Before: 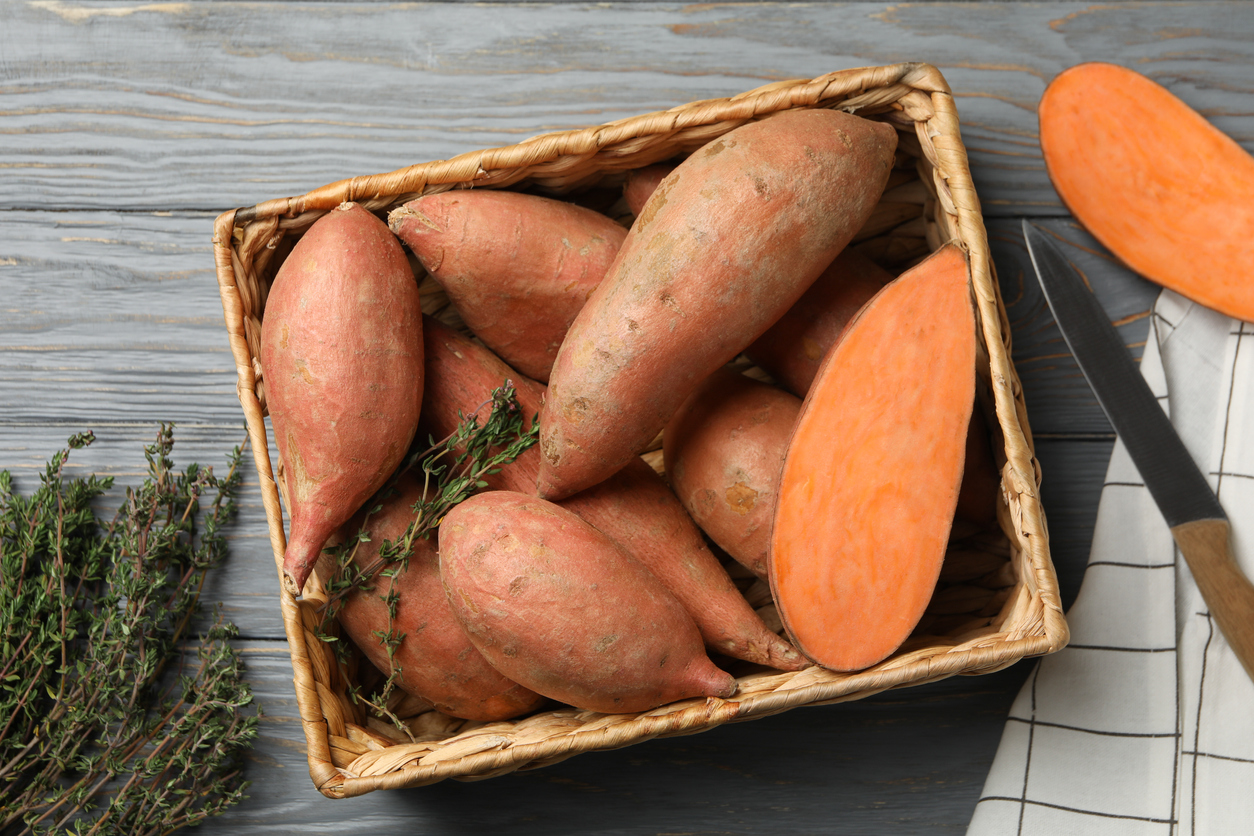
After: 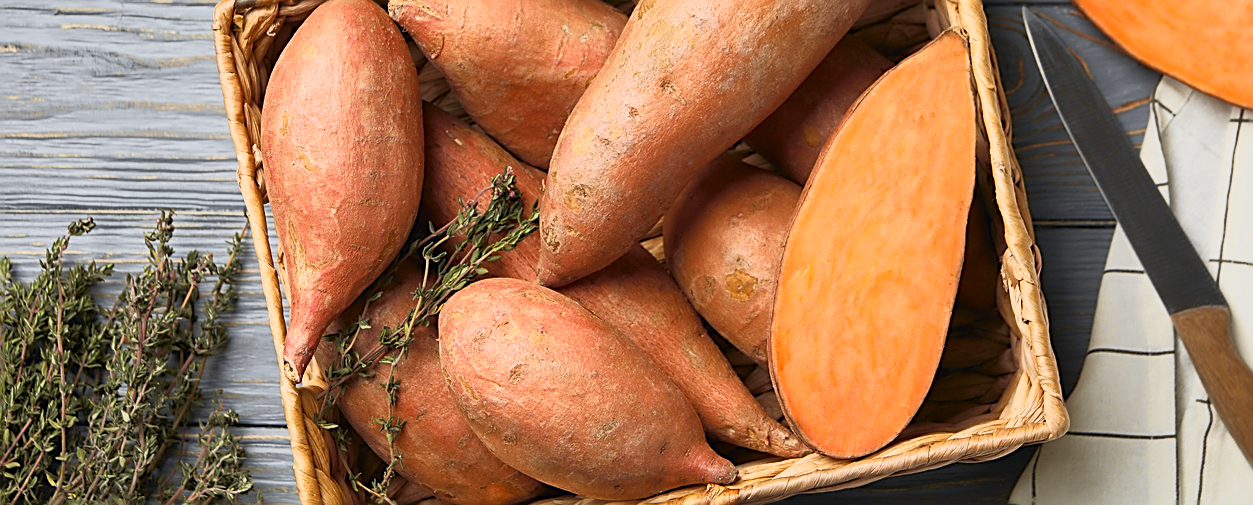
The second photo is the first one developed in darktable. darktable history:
sharpen: amount 0.898
crop and rotate: top 25.62%, bottom 13.938%
shadows and highlights: highlights color adjustment 0.586%, soften with gaussian
tone curve: curves: ch0 [(0, 0) (0.15, 0.17) (0.452, 0.437) (0.611, 0.588) (0.751, 0.749) (1, 1)]; ch1 [(0, 0) (0.325, 0.327) (0.412, 0.45) (0.453, 0.484) (0.5, 0.501) (0.541, 0.55) (0.617, 0.612) (0.695, 0.697) (1, 1)]; ch2 [(0, 0) (0.386, 0.397) (0.452, 0.459) (0.505, 0.498) (0.524, 0.547) (0.574, 0.566) (0.633, 0.641) (1, 1)], color space Lab, independent channels, preserve colors none
base curve: curves: ch0 [(0, 0) (0.088, 0.125) (0.176, 0.251) (0.354, 0.501) (0.613, 0.749) (1, 0.877)]
